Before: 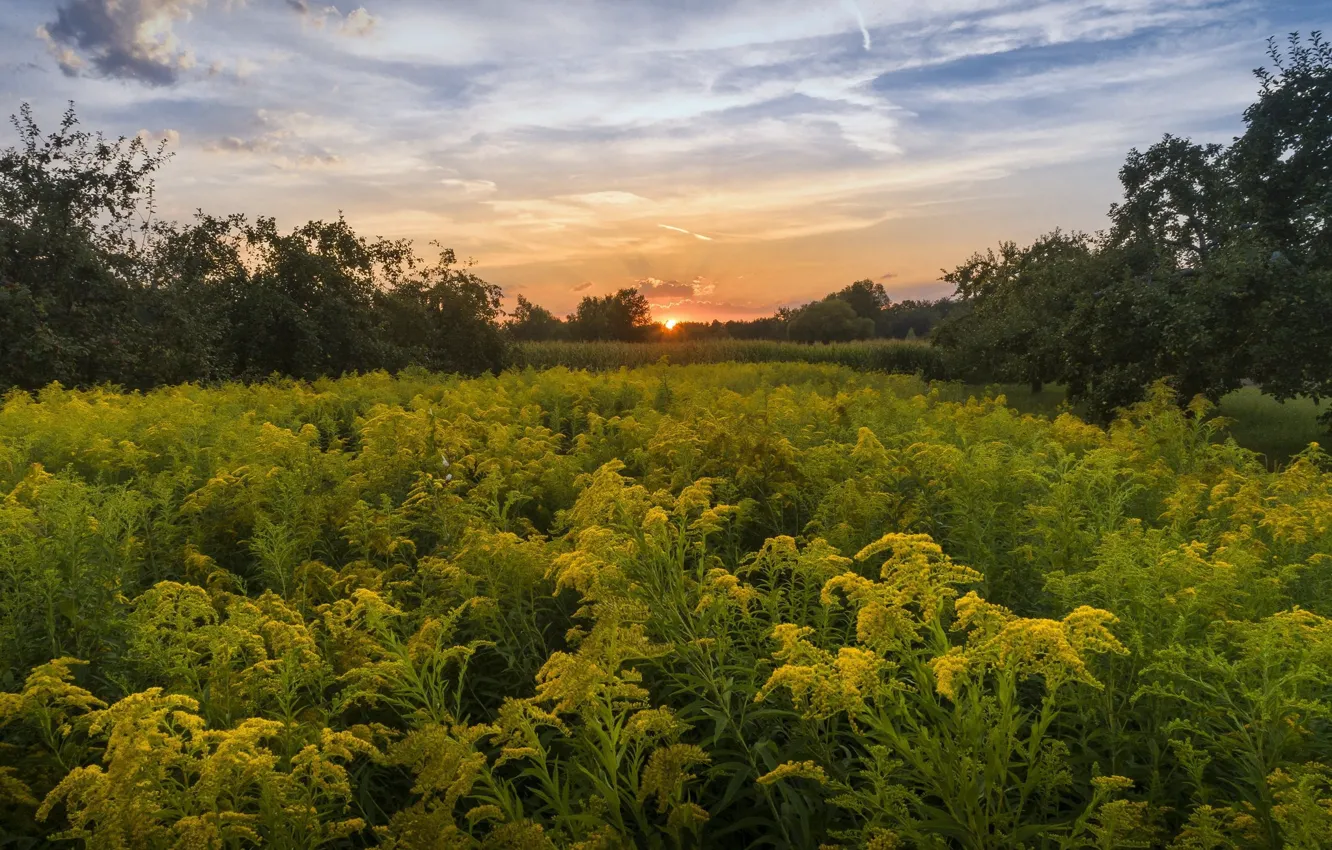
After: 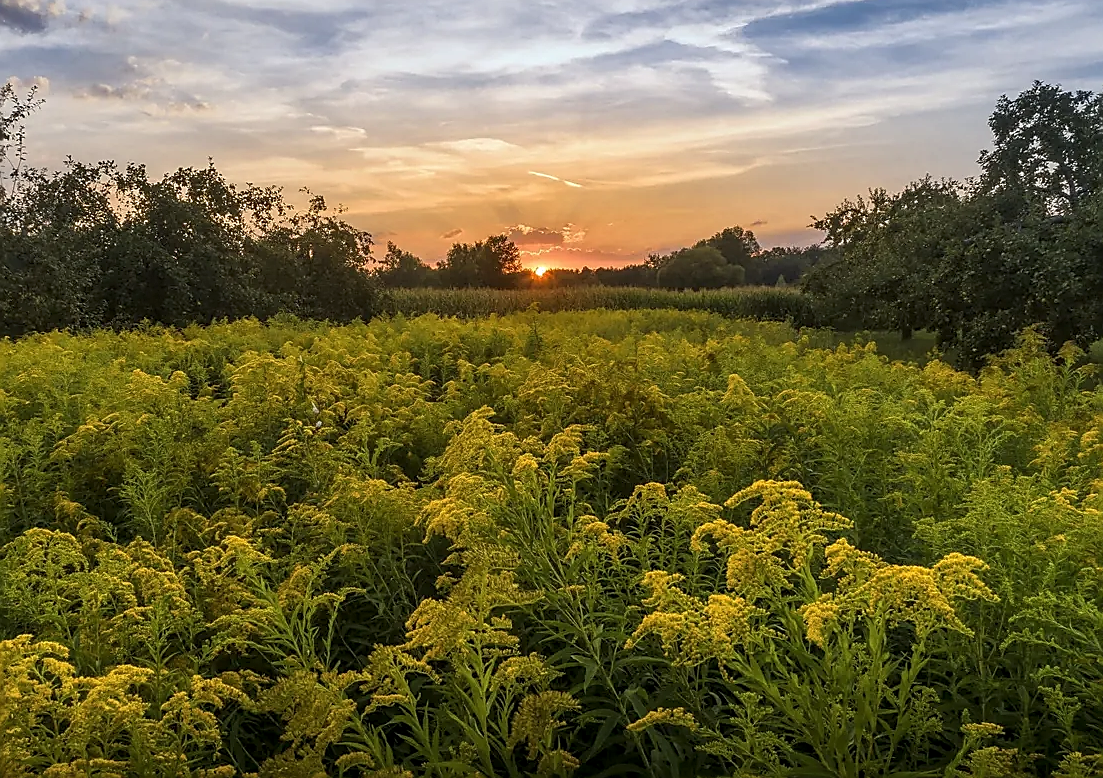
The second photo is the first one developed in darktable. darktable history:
local contrast: on, module defaults
crop: left 9.807%, top 6.259%, right 7.334%, bottom 2.177%
sharpen: radius 1.4, amount 1.25, threshold 0.7
